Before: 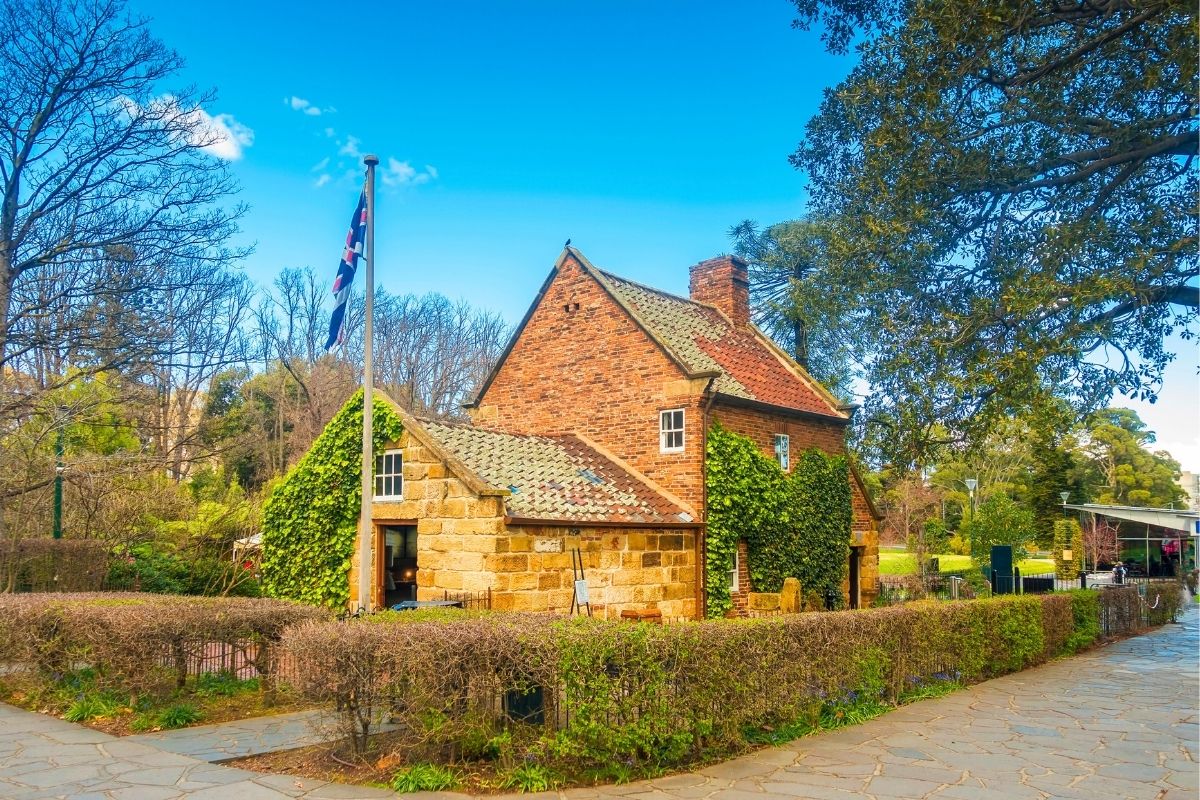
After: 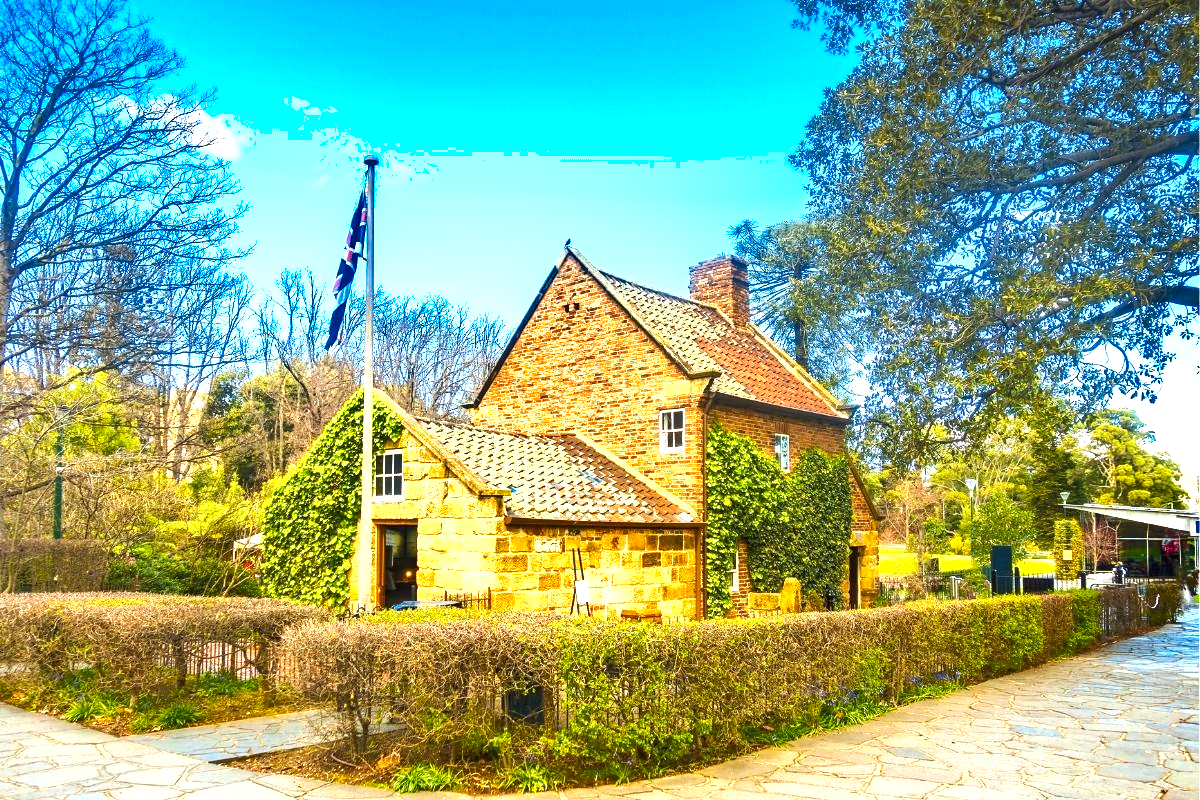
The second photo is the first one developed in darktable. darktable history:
exposure: black level correction 0, exposure 1.2 EV, compensate highlight preservation false
color contrast: green-magenta contrast 0.8, blue-yellow contrast 1.1, unbound 0
shadows and highlights: shadows 25, highlights -48, soften with gaussian
color correction: highlights a* -2.73, highlights b* -2.09, shadows a* 2.41, shadows b* 2.73
